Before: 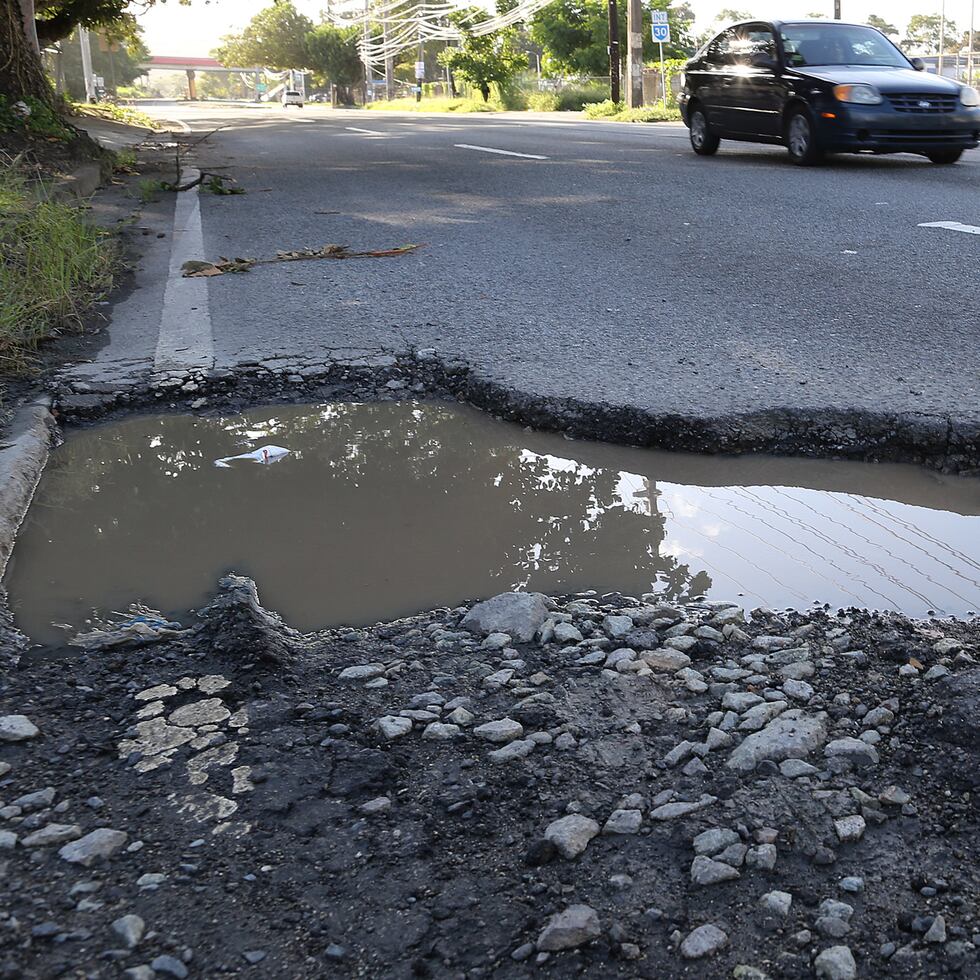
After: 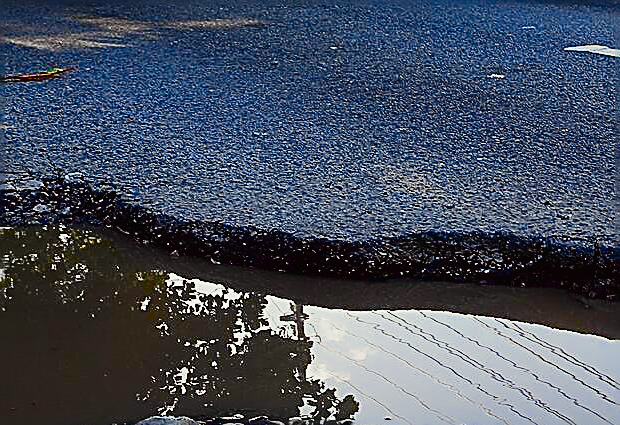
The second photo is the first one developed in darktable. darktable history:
sharpen: amount 1.999
contrast brightness saturation: brightness -0.981, saturation 0.986
tone curve: curves: ch0 [(0, 0.012) (0.093, 0.11) (0.345, 0.425) (0.457, 0.562) (0.628, 0.738) (0.839, 0.909) (0.998, 0.978)]; ch1 [(0, 0) (0.437, 0.408) (0.472, 0.47) (0.502, 0.497) (0.527, 0.523) (0.568, 0.577) (0.62, 0.66) (0.669, 0.748) (0.859, 0.899) (1, 1)]; ch2 [(0, 0) (0.33, 0.301) (0.421, 0.443) (0.473, 0.498) (0.509, 0.502) (0.535, 0.545) (0.549, 0.576) (0.644, 0.703) (1, 1)], color space Lab, independent channels, preserve colors none
color correction: highlights a* -0.95, highlights b* 4.58, shadows a* 3.67
tone equalizer: -8 EV -1.08 EV, -7 EV -1.04 EV, -6 EV -0.831 EV, -5 EV -0.582 EV, -3 EV 0.552 EV, -2 EV 0.868 EV, -1 EV 1.01 EV, +0 EV 1.08 EV, smoothing diameter 24.85%, edges refinement/feathering 14.58, preserve details guided filter
filmic rgb: black relative exposure -7.65 EV, white relative exposure 4.56 EV, hardness 3.61
crop: left 36.112%, top 18.008%, right 0.6%, bottom 38.603%
